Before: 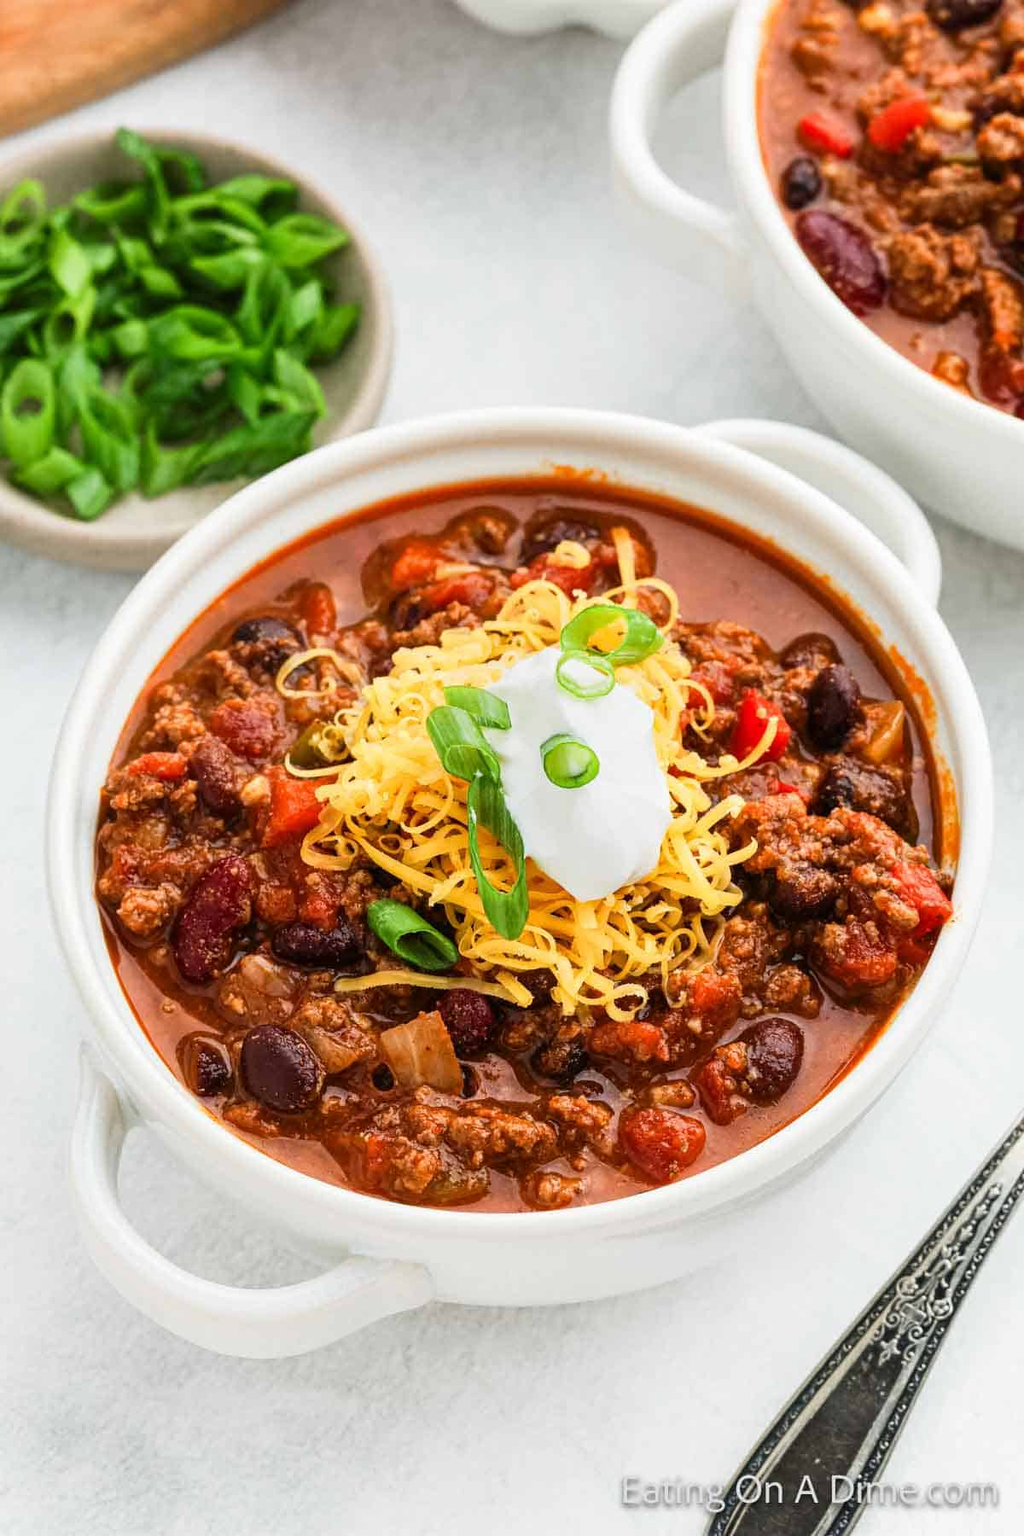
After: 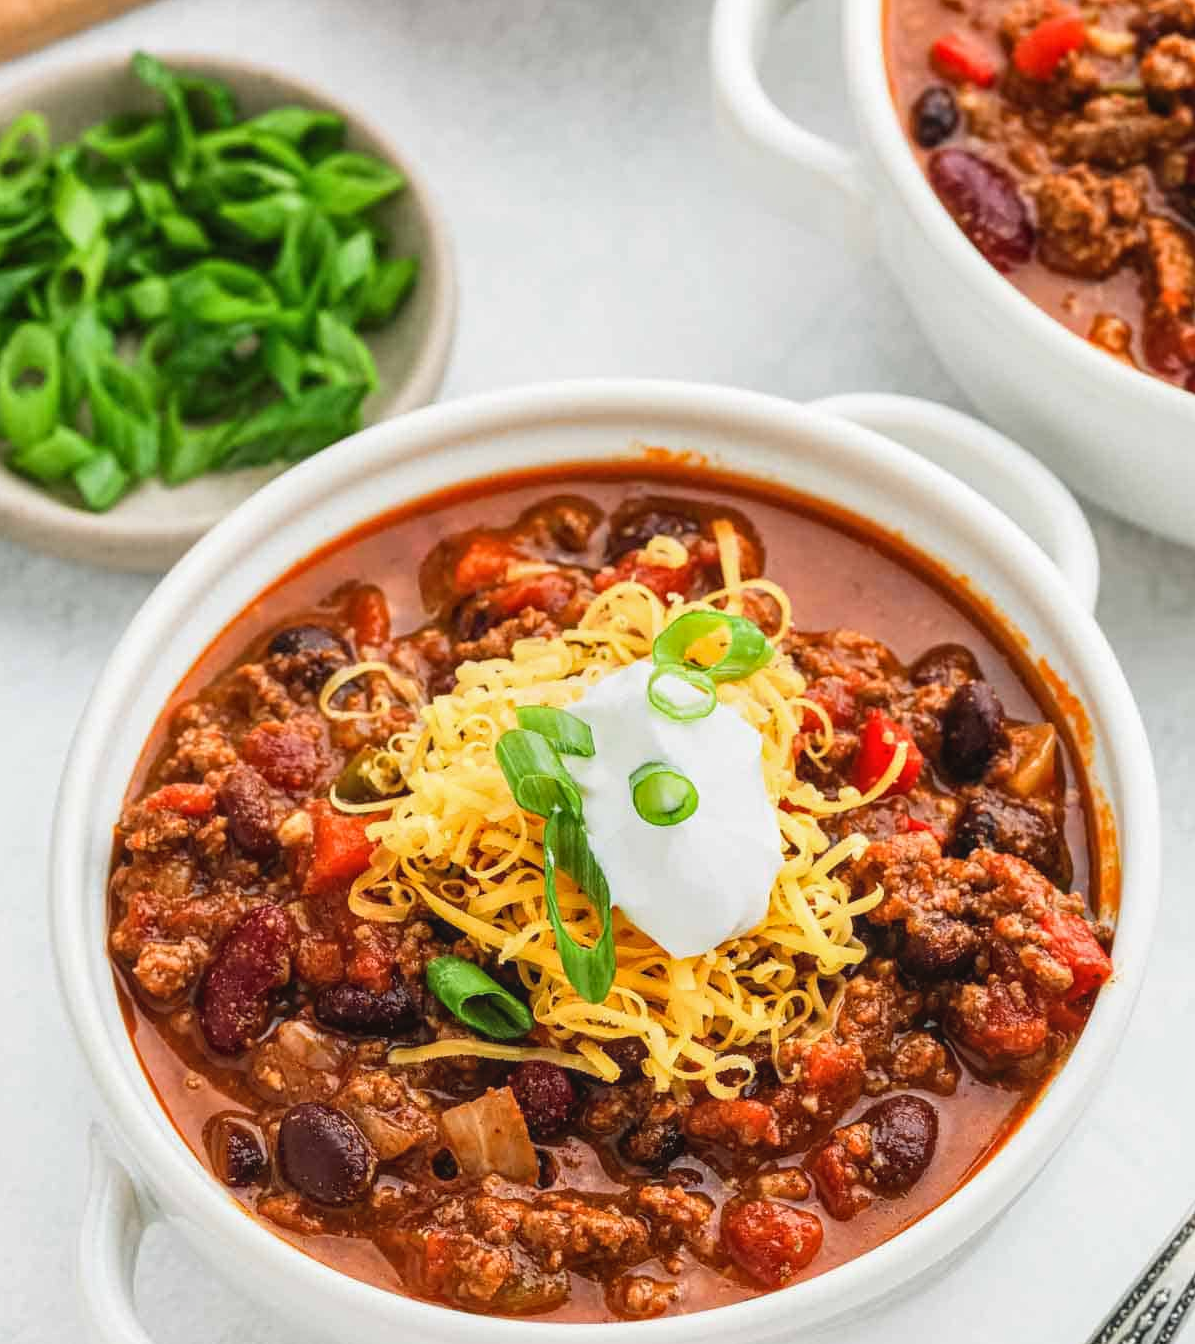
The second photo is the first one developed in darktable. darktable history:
crop: left 0.387%, top 5.469%, bottom 19.809%
local contrast: detail 110%
